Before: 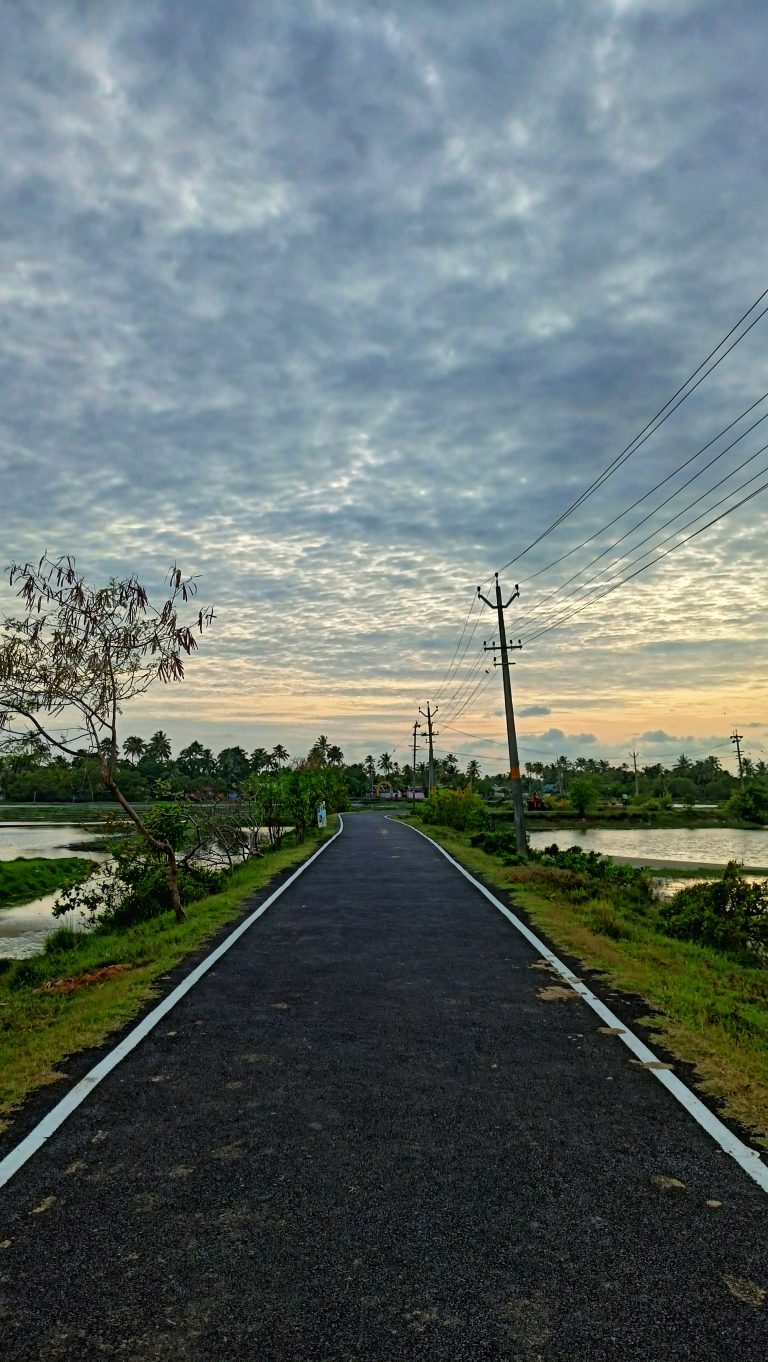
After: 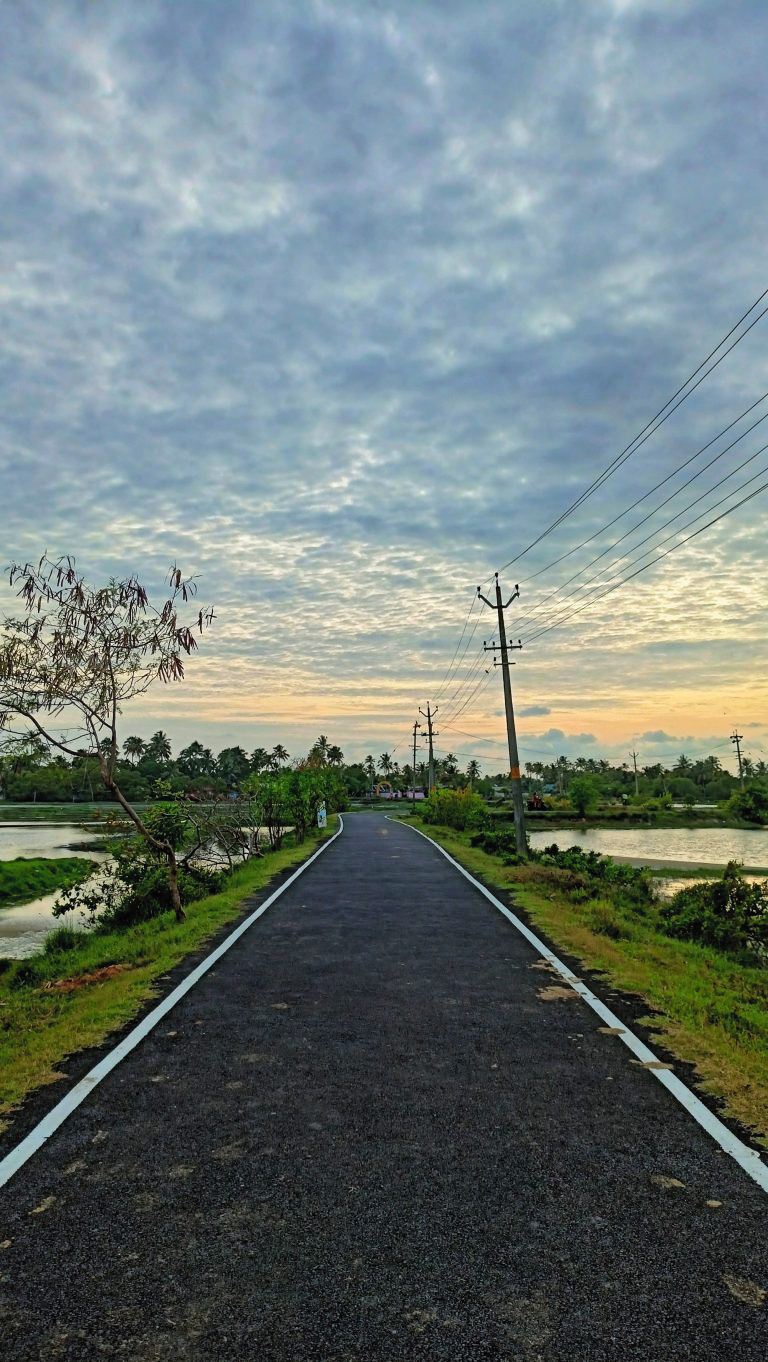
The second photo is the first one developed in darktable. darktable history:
contrast brightness saturation: contrast -0.101, brightness 0.053, saturation 0.078
levels: levels [0.073, 0.497, 0.972]
